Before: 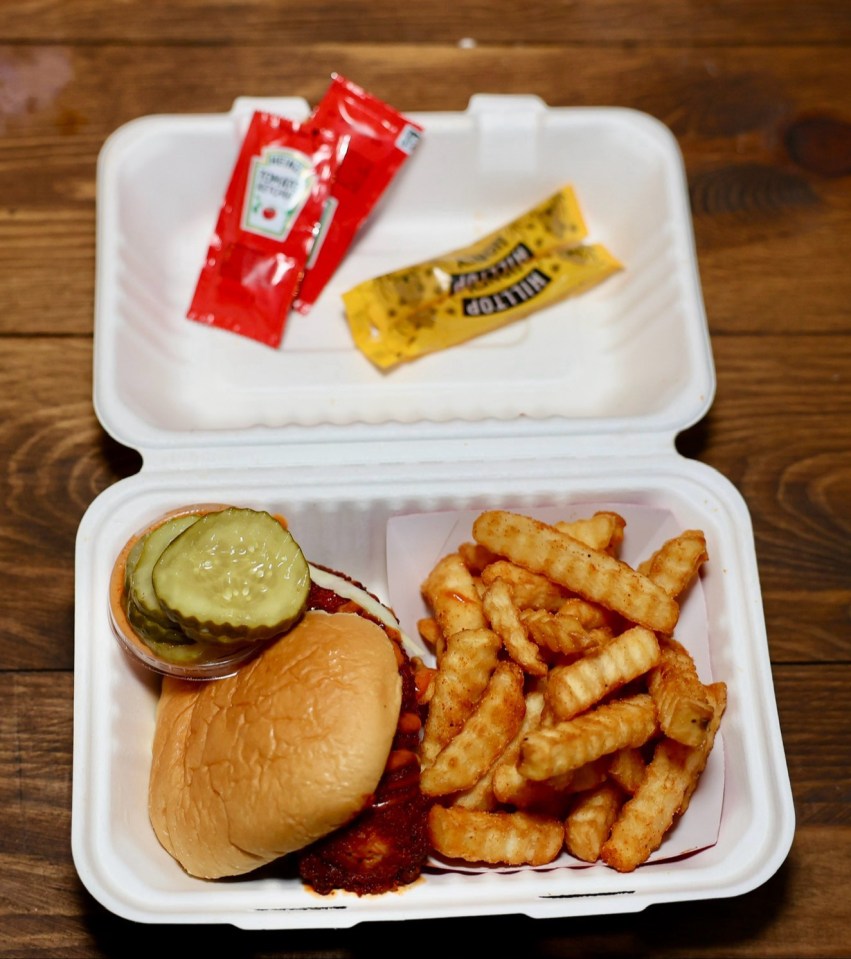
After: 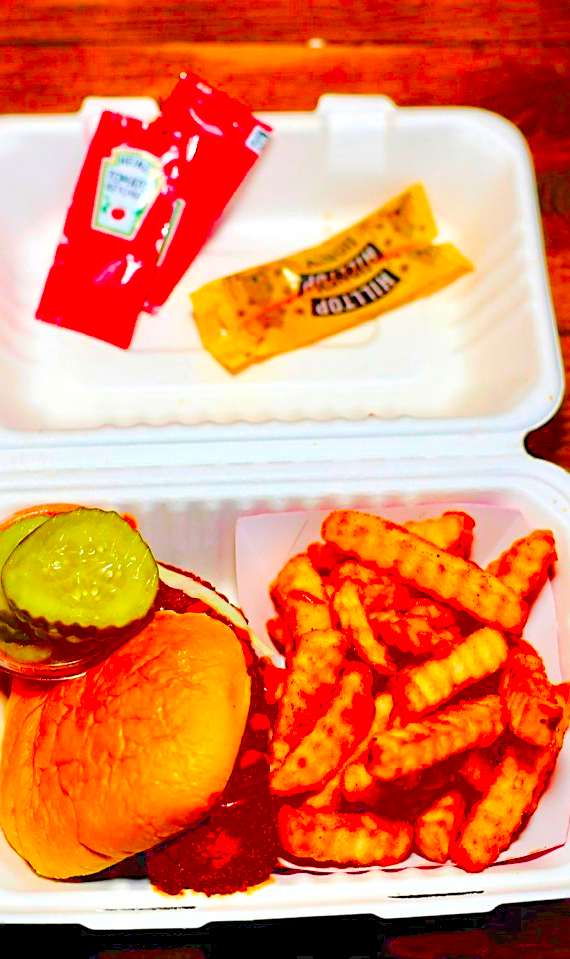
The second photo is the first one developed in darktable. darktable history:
tone curve: curves: ch0 [(0, 0) (0.003, 0.112) (0.011, 0.115) (0.025, 0.111) (0.044, 0.114) (0.069, 0.126) (0.1, 0.144) (0.136, 0.164) (0.177, 0.196) (0.224, 0.249) (0.277, 0.316) (0.335, 0.401) (0.399, 0.487) (0.468, 0.571) (0.543, 0.647) (0.623, 0.728) (0.709, 0.795) (0.801, 0.866) (0.898, 0.933) (1, 1)], color space Lab, linked channels, preserve colors none
color correction: highlights b* -0.015, saturation 2.09
crop and rotate: left 17.787%, right 15.154%
sharpen: on, module defaults
color balance rgb: perceptual saturation grading › global saturation 20%, perceptual saturation grading › highlights -25.364%, perceptual saturation grading › shadows 49.399%, perceptual brilliance grading › global brilliance 10.58%, perceptual brilliance grading › shadows 14.365%
shadows and highlights: shadows -20.49, white point adjustment -2.05, highlights -34.98
